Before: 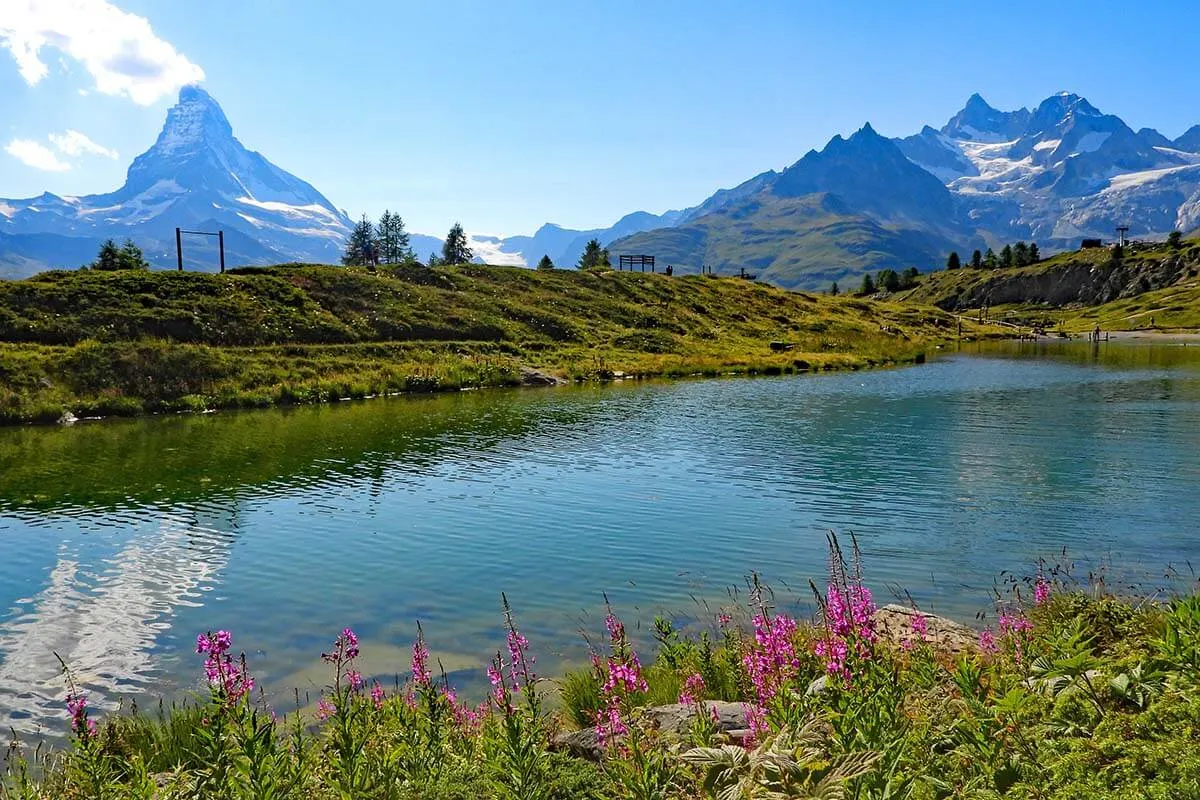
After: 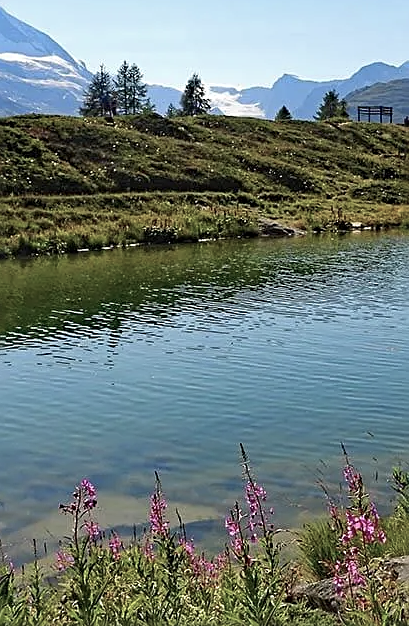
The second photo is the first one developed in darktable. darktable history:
crop and rotate: left 21.906%, top 18.691%, right 43.96%, bottom 2.98%
sharpen: on, module defaults
color balance rgb: perceptual saturation grading › global saturation -31.747%
